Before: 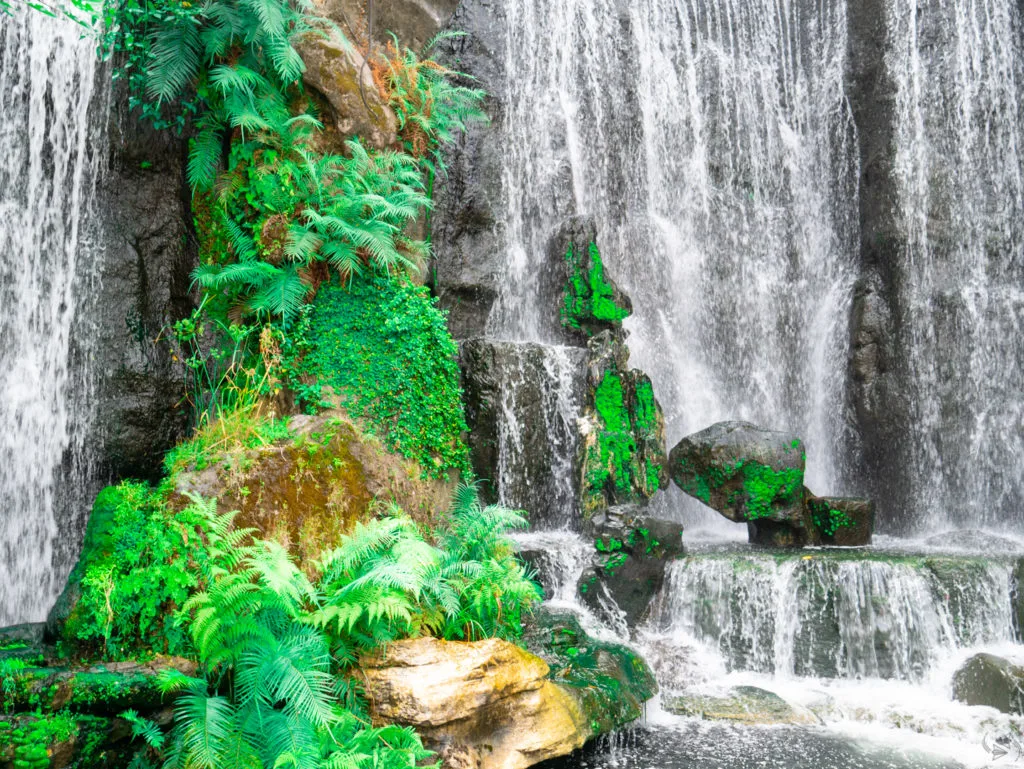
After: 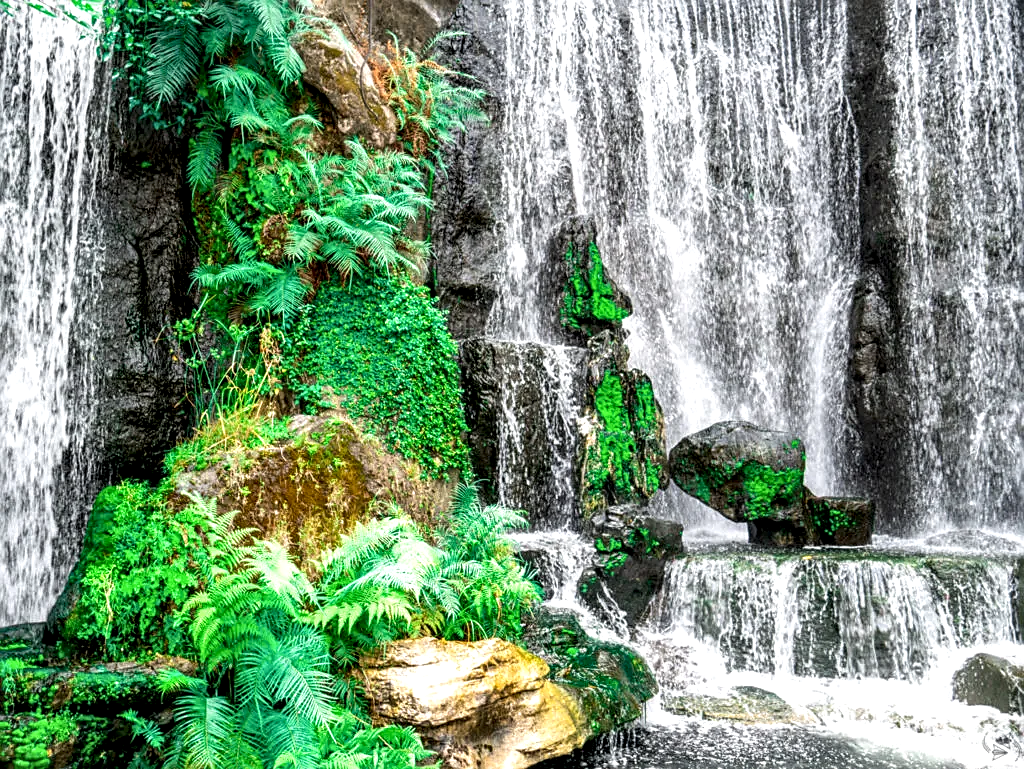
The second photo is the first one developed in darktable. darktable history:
local contrast: highlights 65%, shadows 54%, detail 169%, midtone range 0.514
sharpen: on, module defaults
